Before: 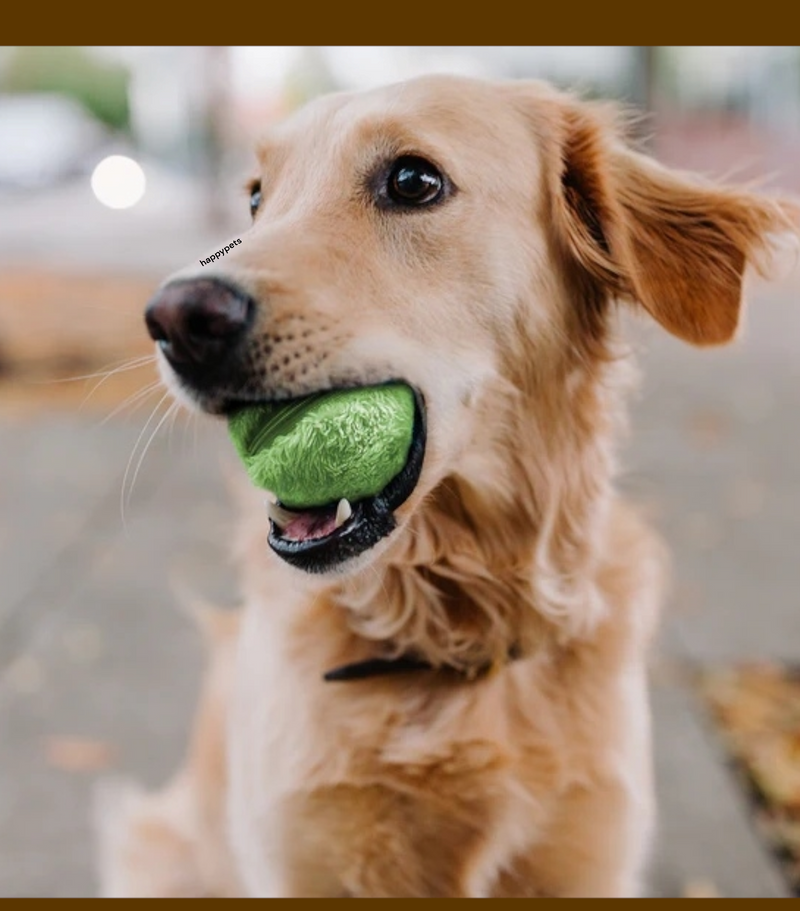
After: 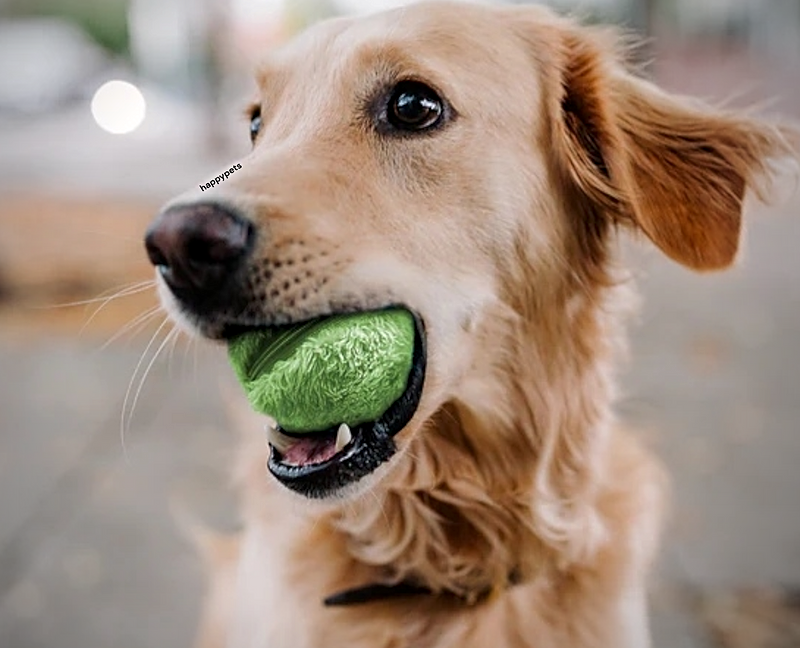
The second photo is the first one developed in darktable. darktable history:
vignetting: center (-0.033, -0.044), unbound false
crop and rotate: top 8.285%, bottom 20.565%
sharpen: on, module defaults
local contrast: highlights 101%, shadows 100%, detail 119%, midtone range 0.2
